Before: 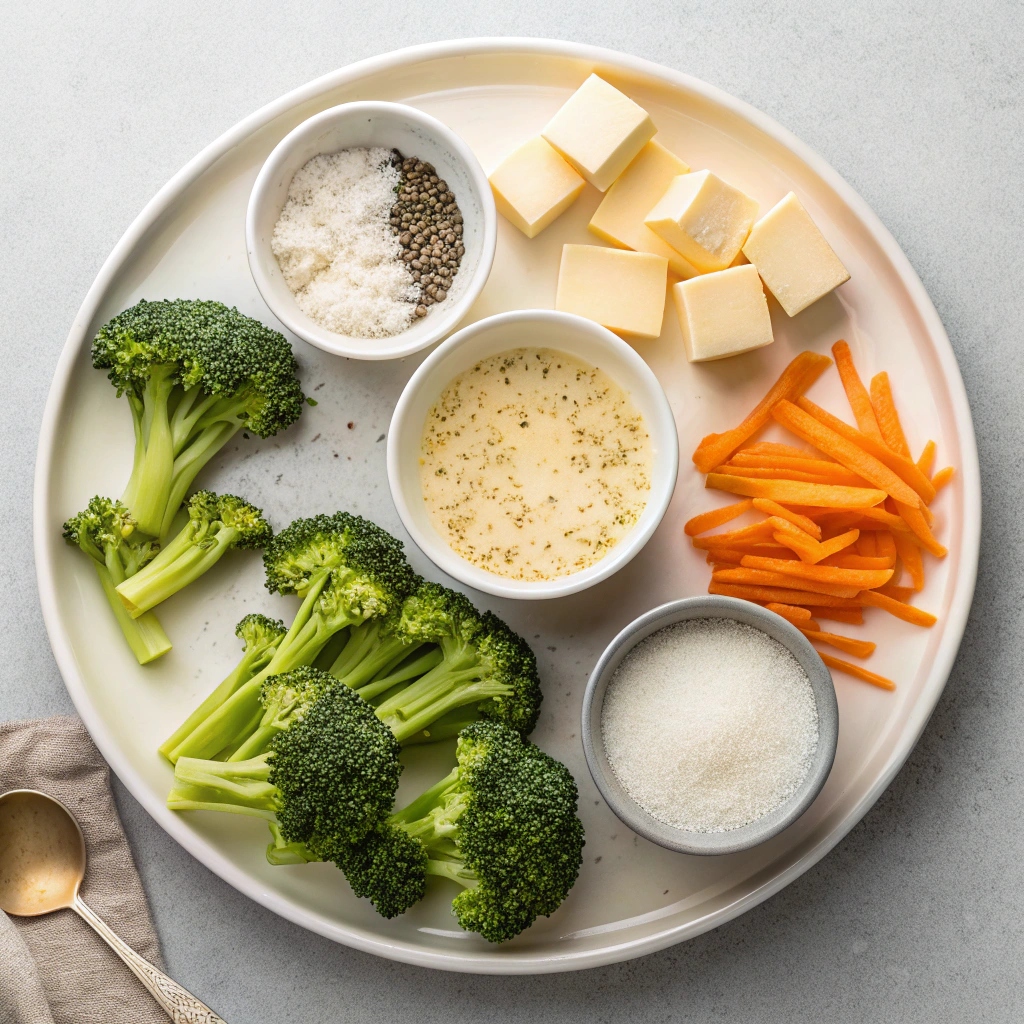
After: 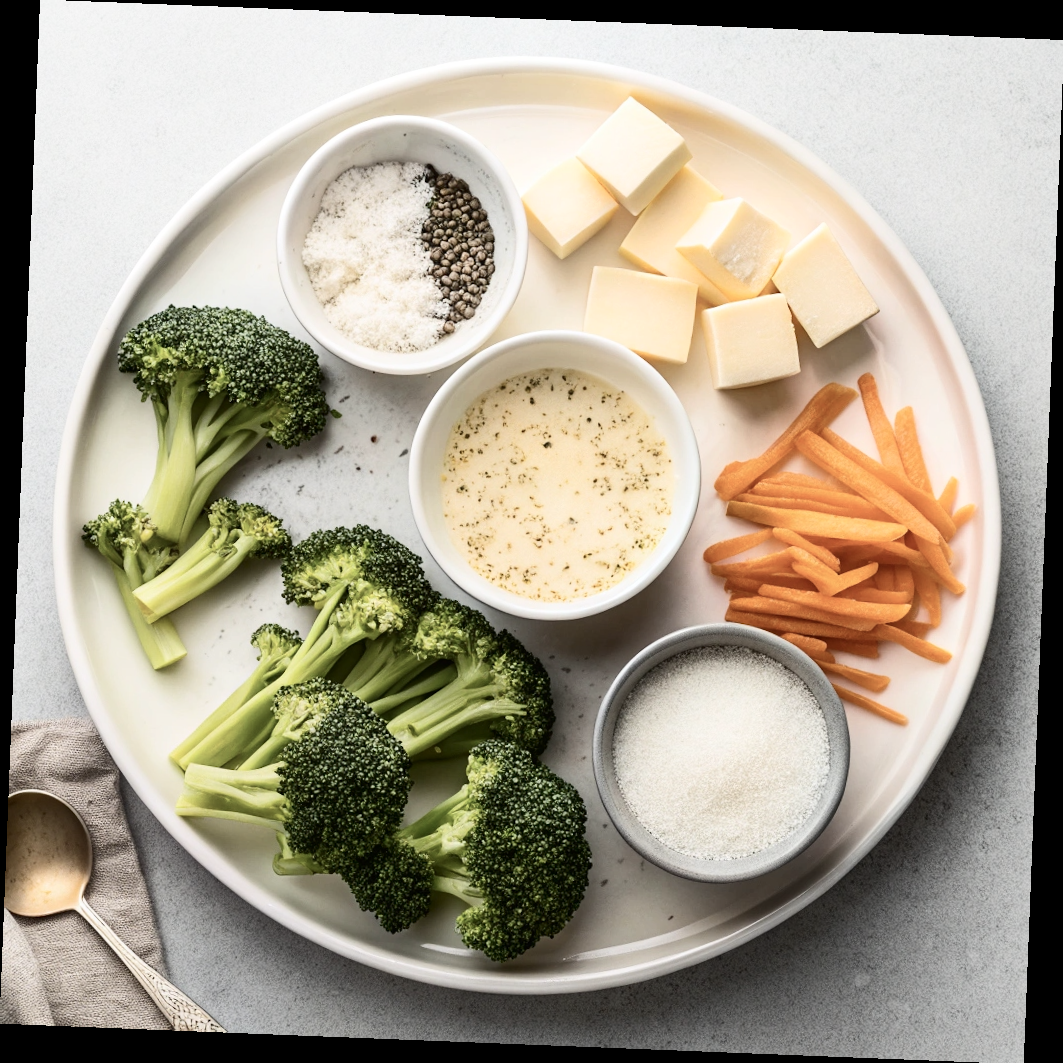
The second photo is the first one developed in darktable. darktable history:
rotate and perspective: rotation 2.27°, automatic cropping off
base curve: preserve colors none
contrast brightness saturation: contrast 0.25, saturation -0.31
